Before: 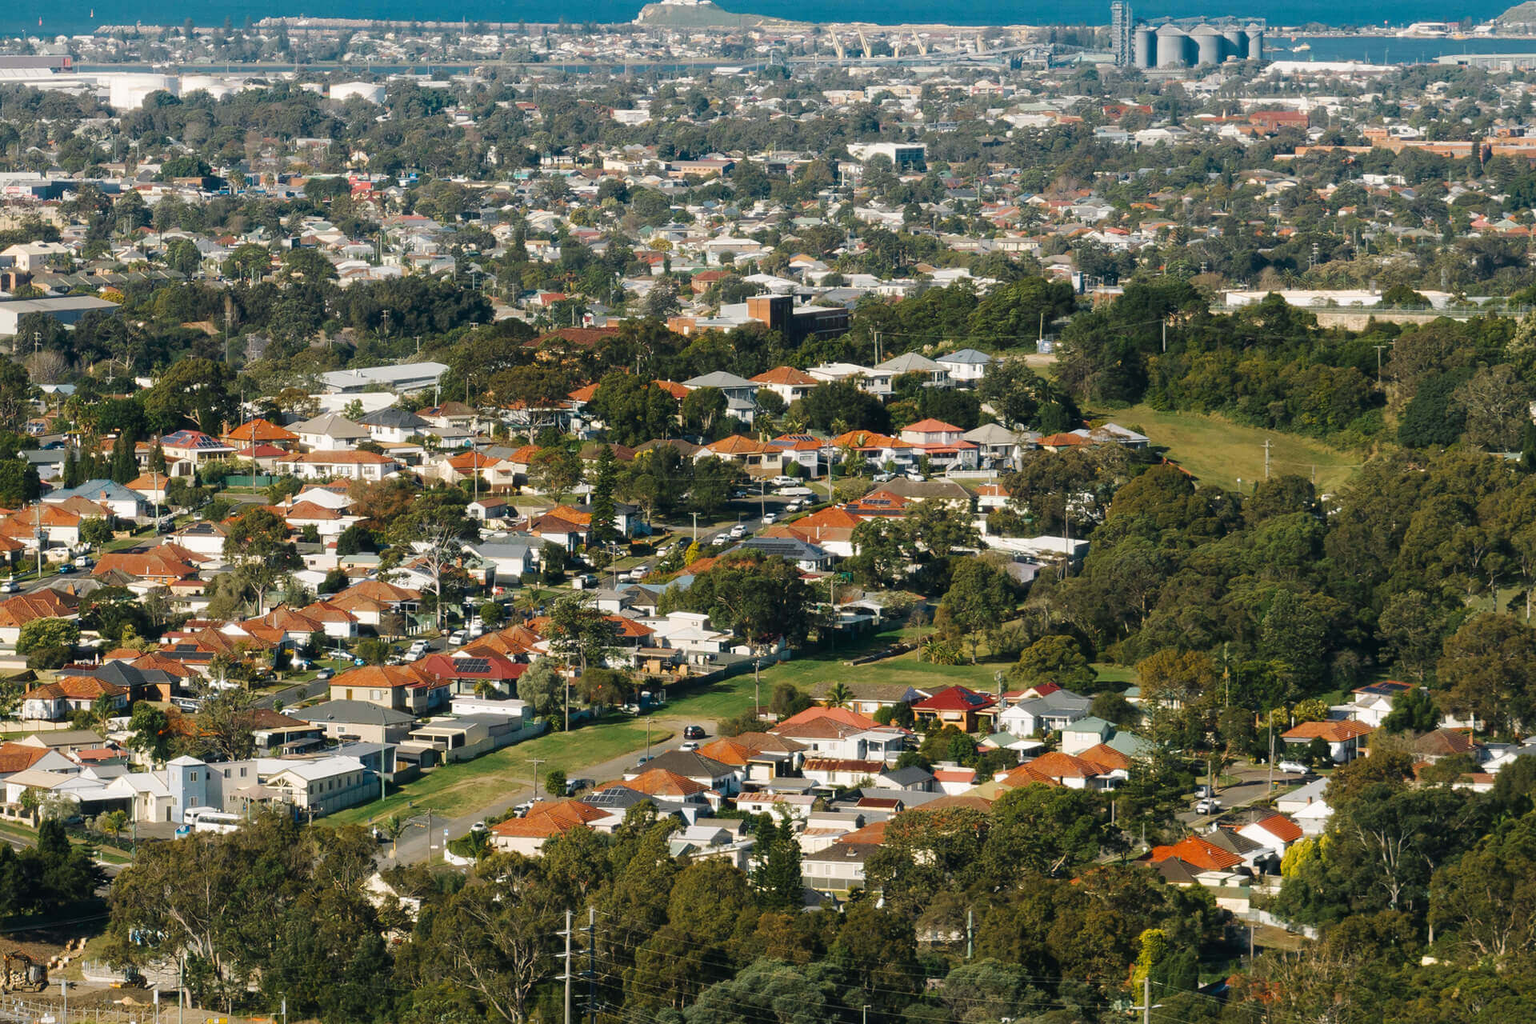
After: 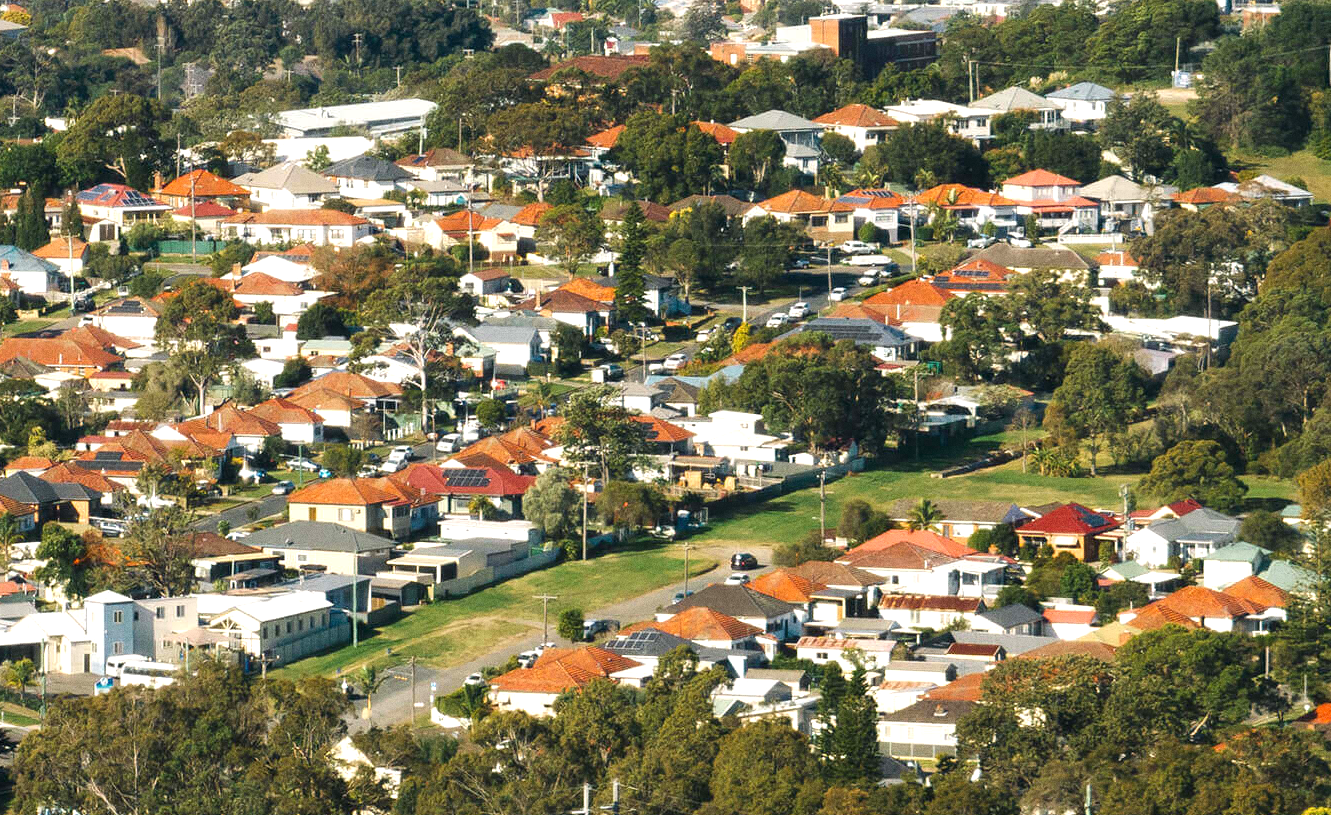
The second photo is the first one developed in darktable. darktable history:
crop: left 6.488%, top 27.668%, right 24.183%, bottom 8.656%
exposure: black level correction 0, exposure 0.7 EV, compensate exposure bias true, compensate highlight preservation false
grain: on, module defaults
